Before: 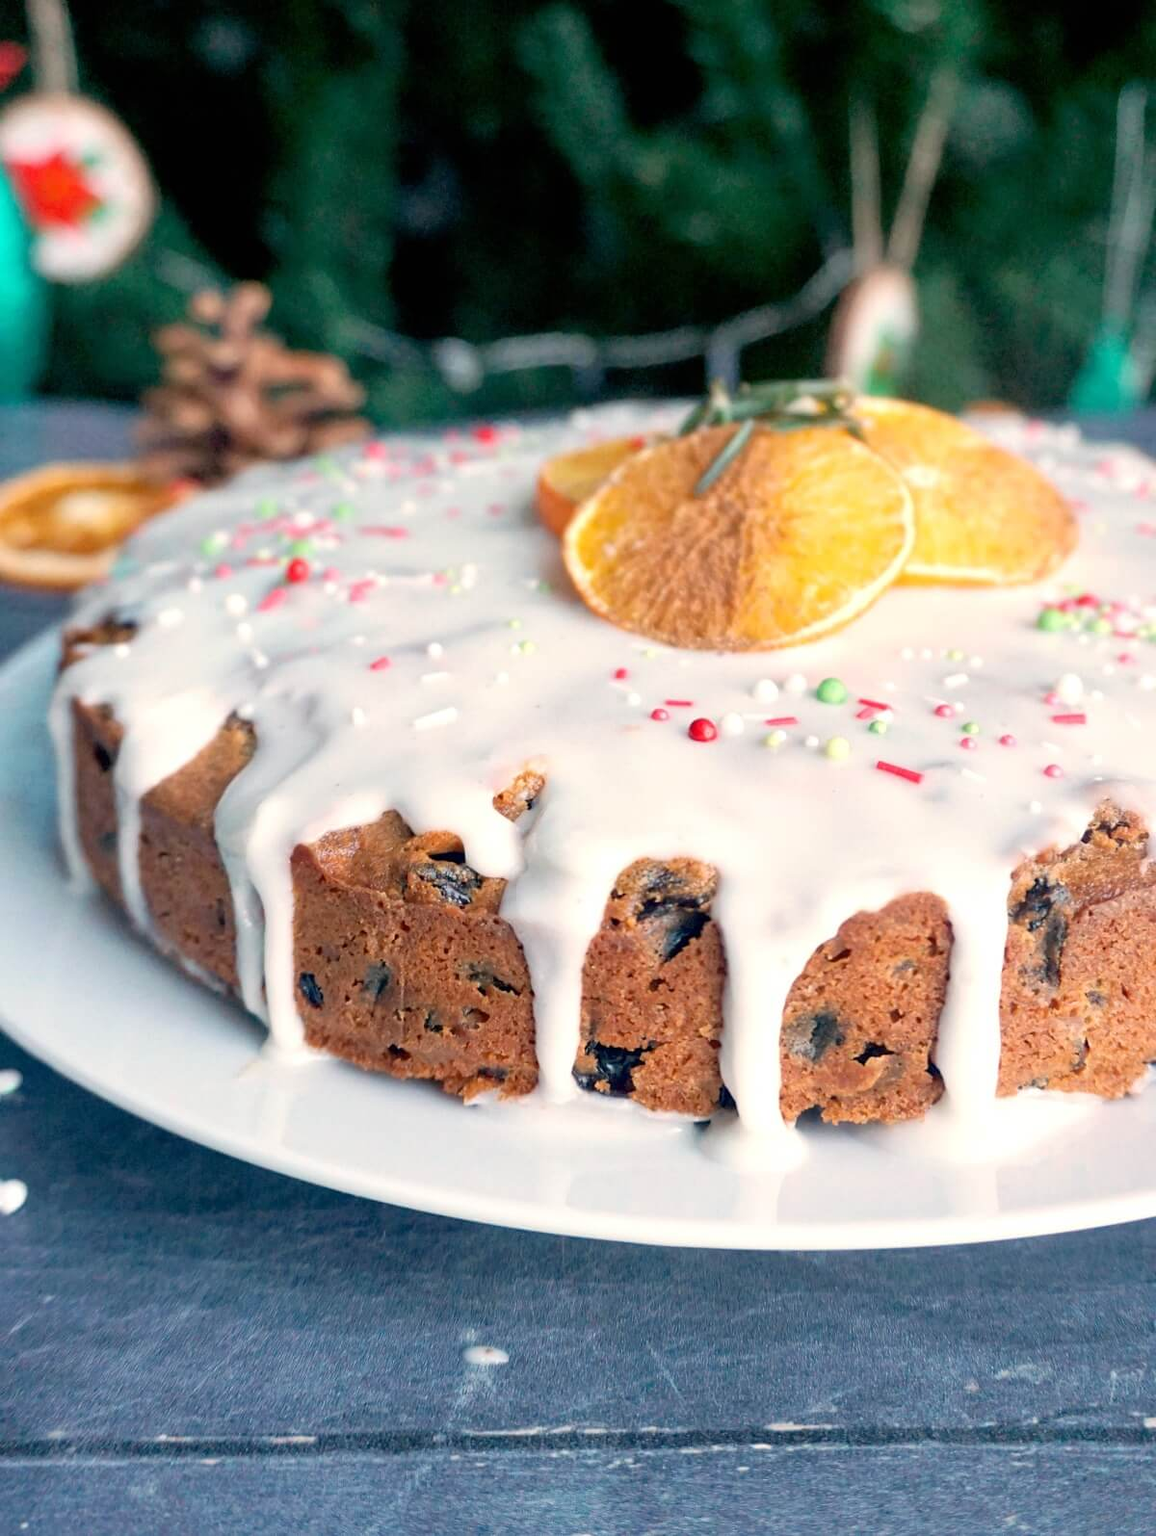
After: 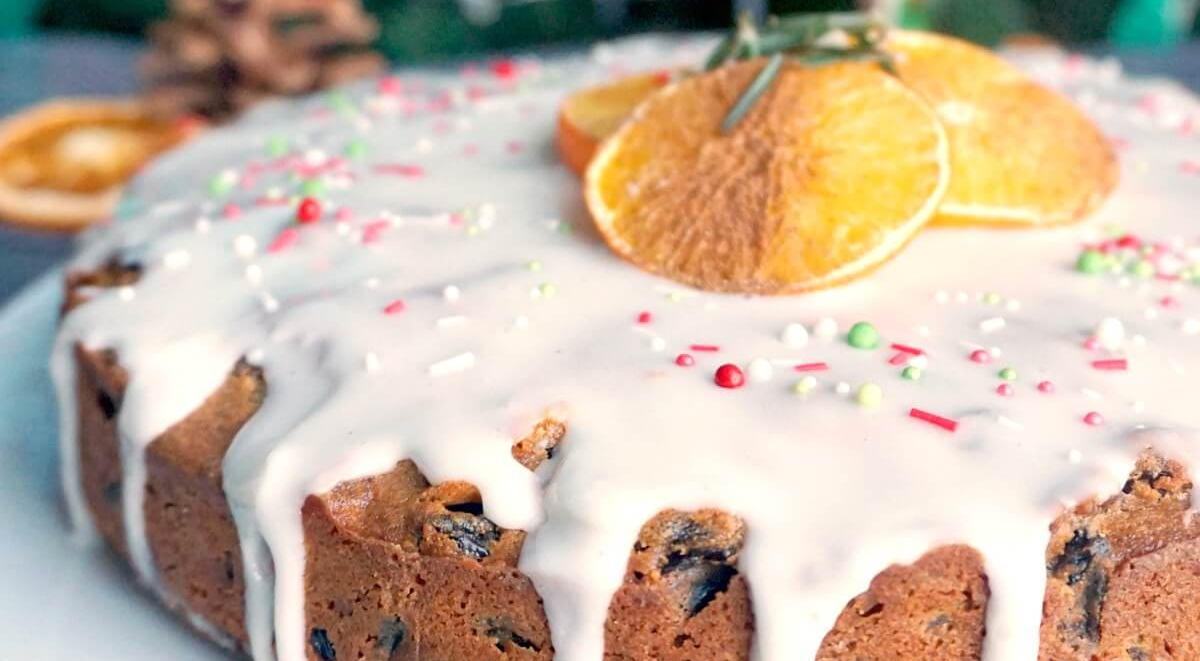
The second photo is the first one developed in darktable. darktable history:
crop and rotate: top 23.968%, bottom 34.539%
